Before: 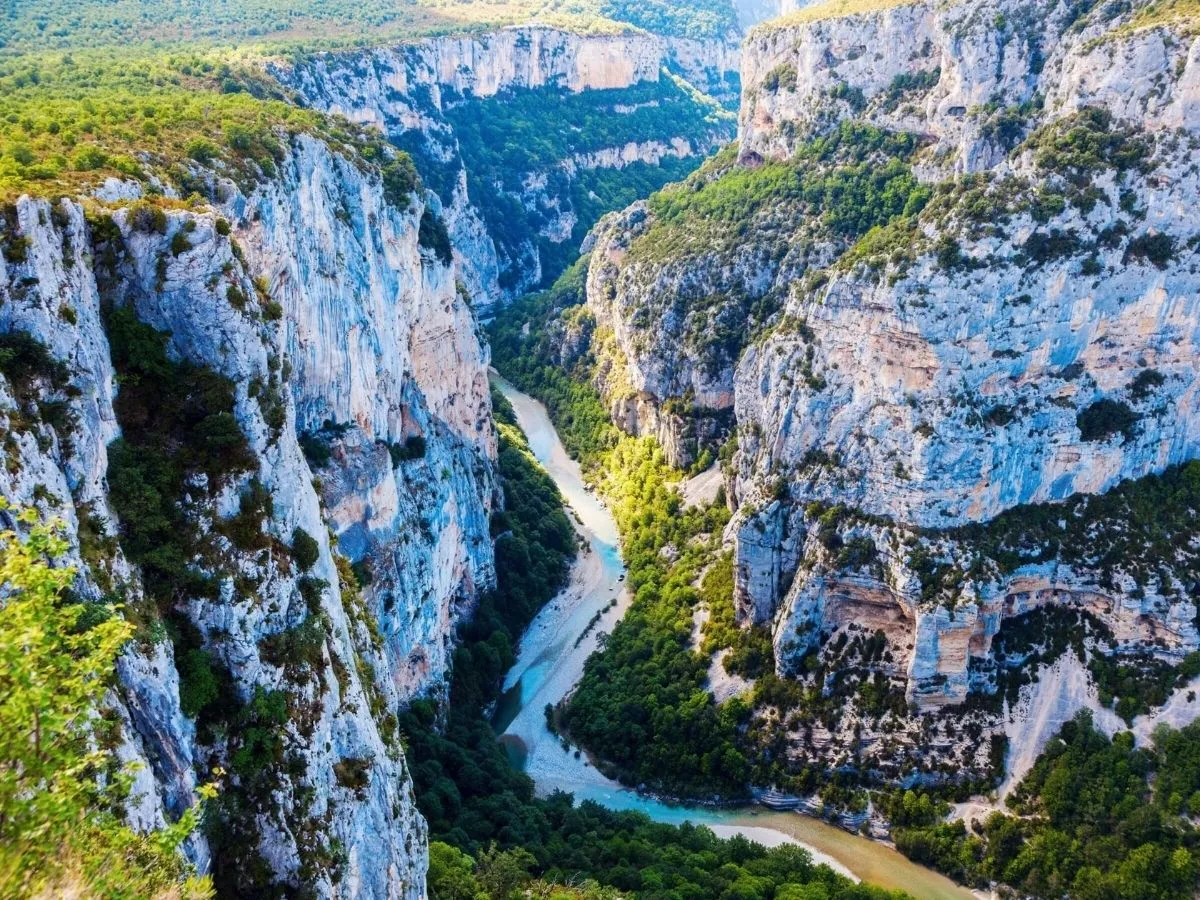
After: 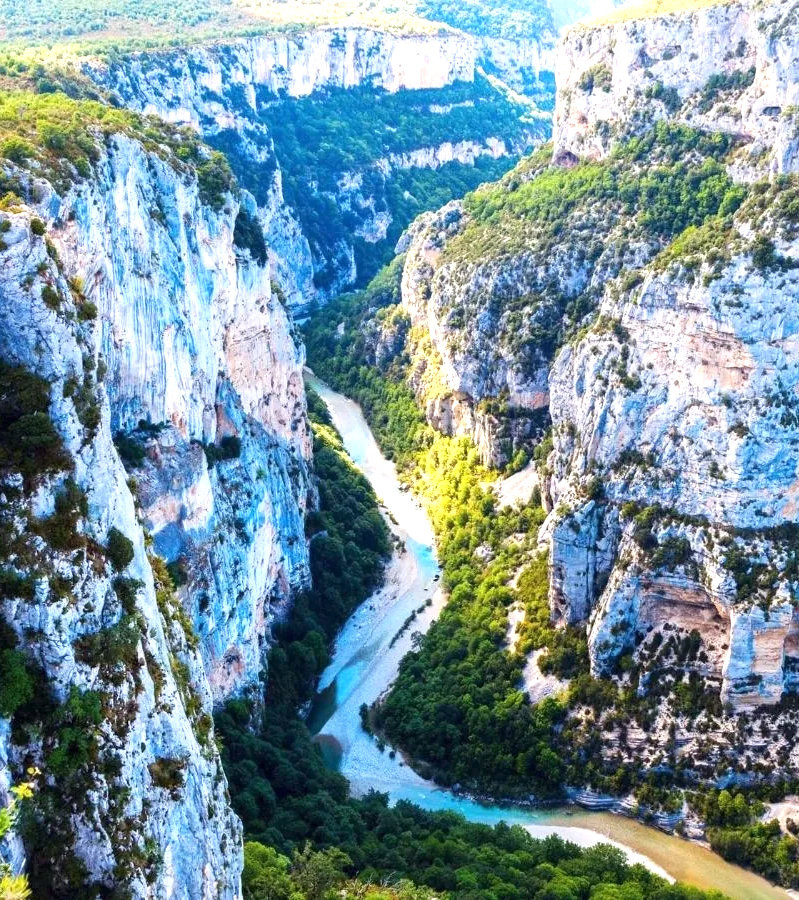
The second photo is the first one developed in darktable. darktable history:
crop: left 15.423%, right 17.913%
exposure: exposure 0.645 EV, compensate highlight preservation false
